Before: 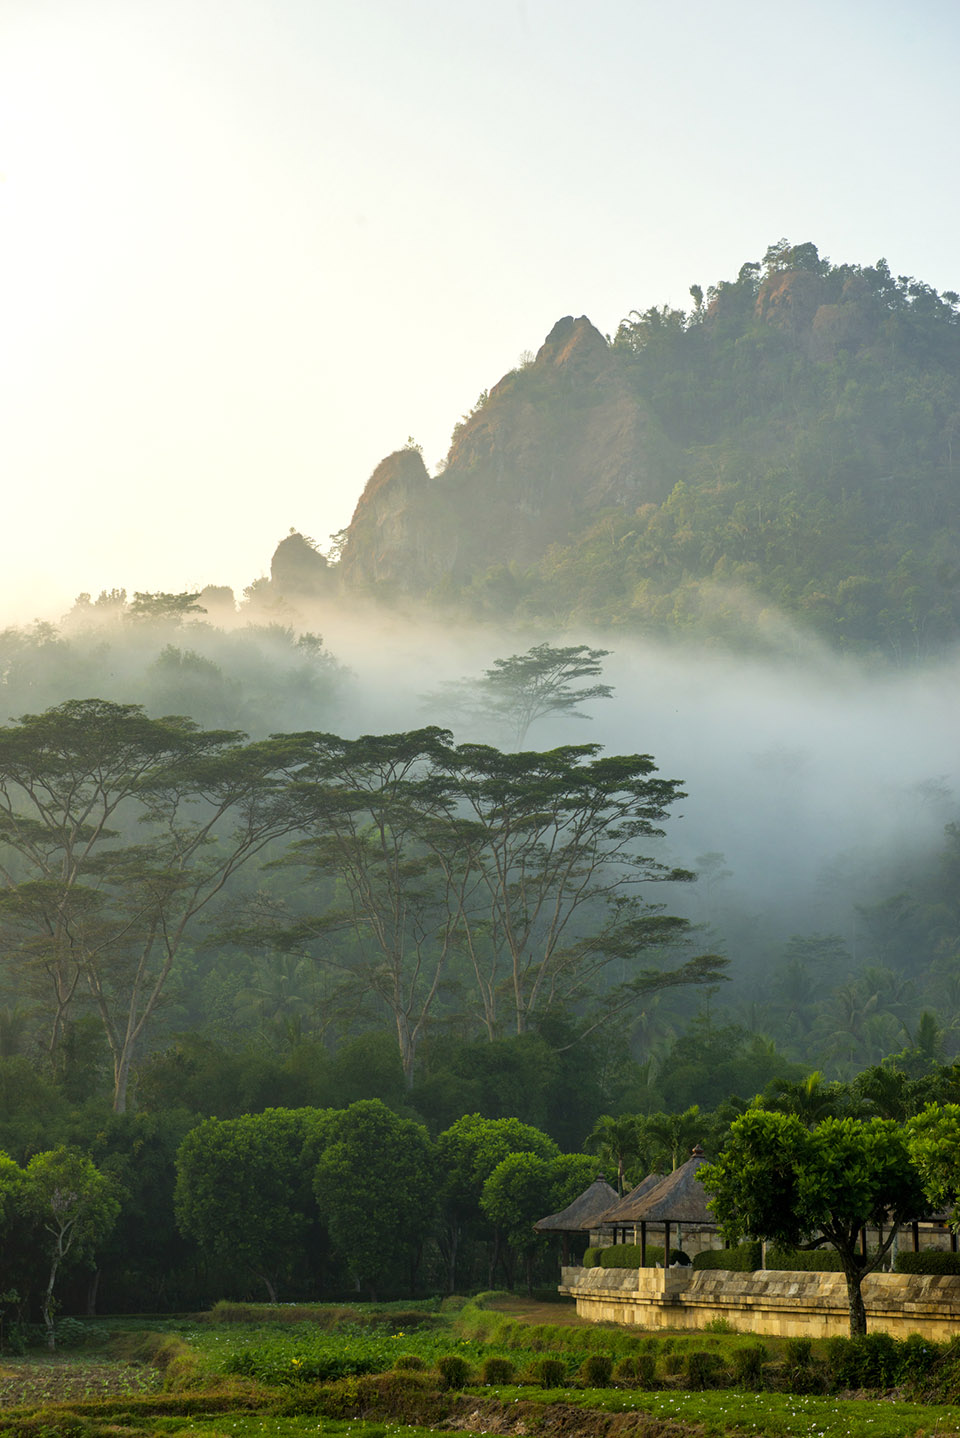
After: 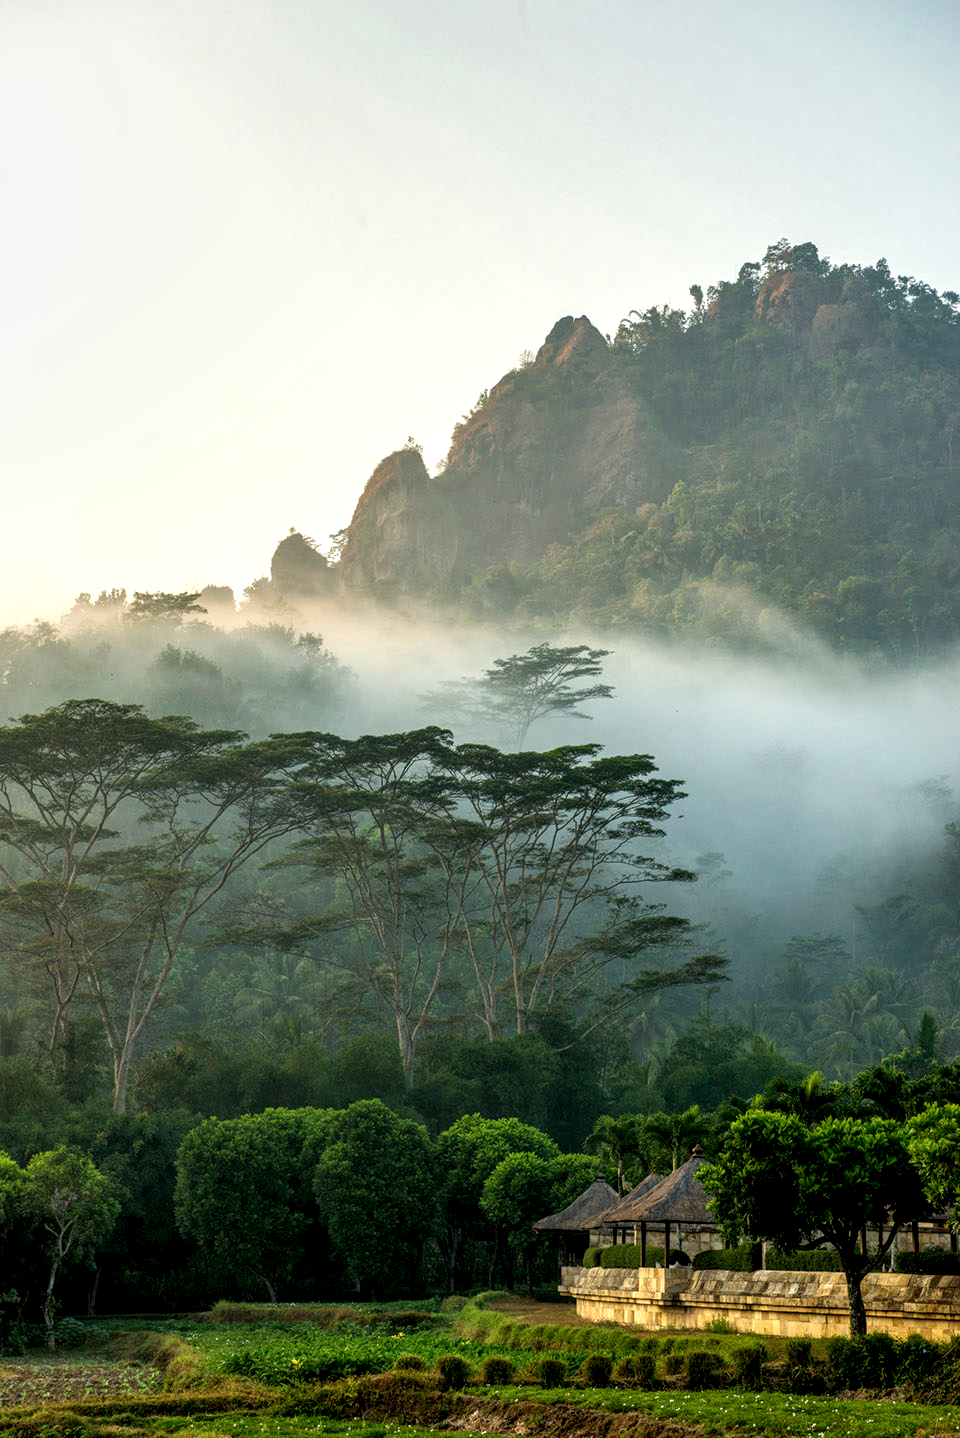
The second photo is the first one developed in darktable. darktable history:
local contrast: highlights 79%, shadows 56%, detail 175%, midtone range 0.428
exposure: exposure -0.151 EV, compensate highlight preservation false
